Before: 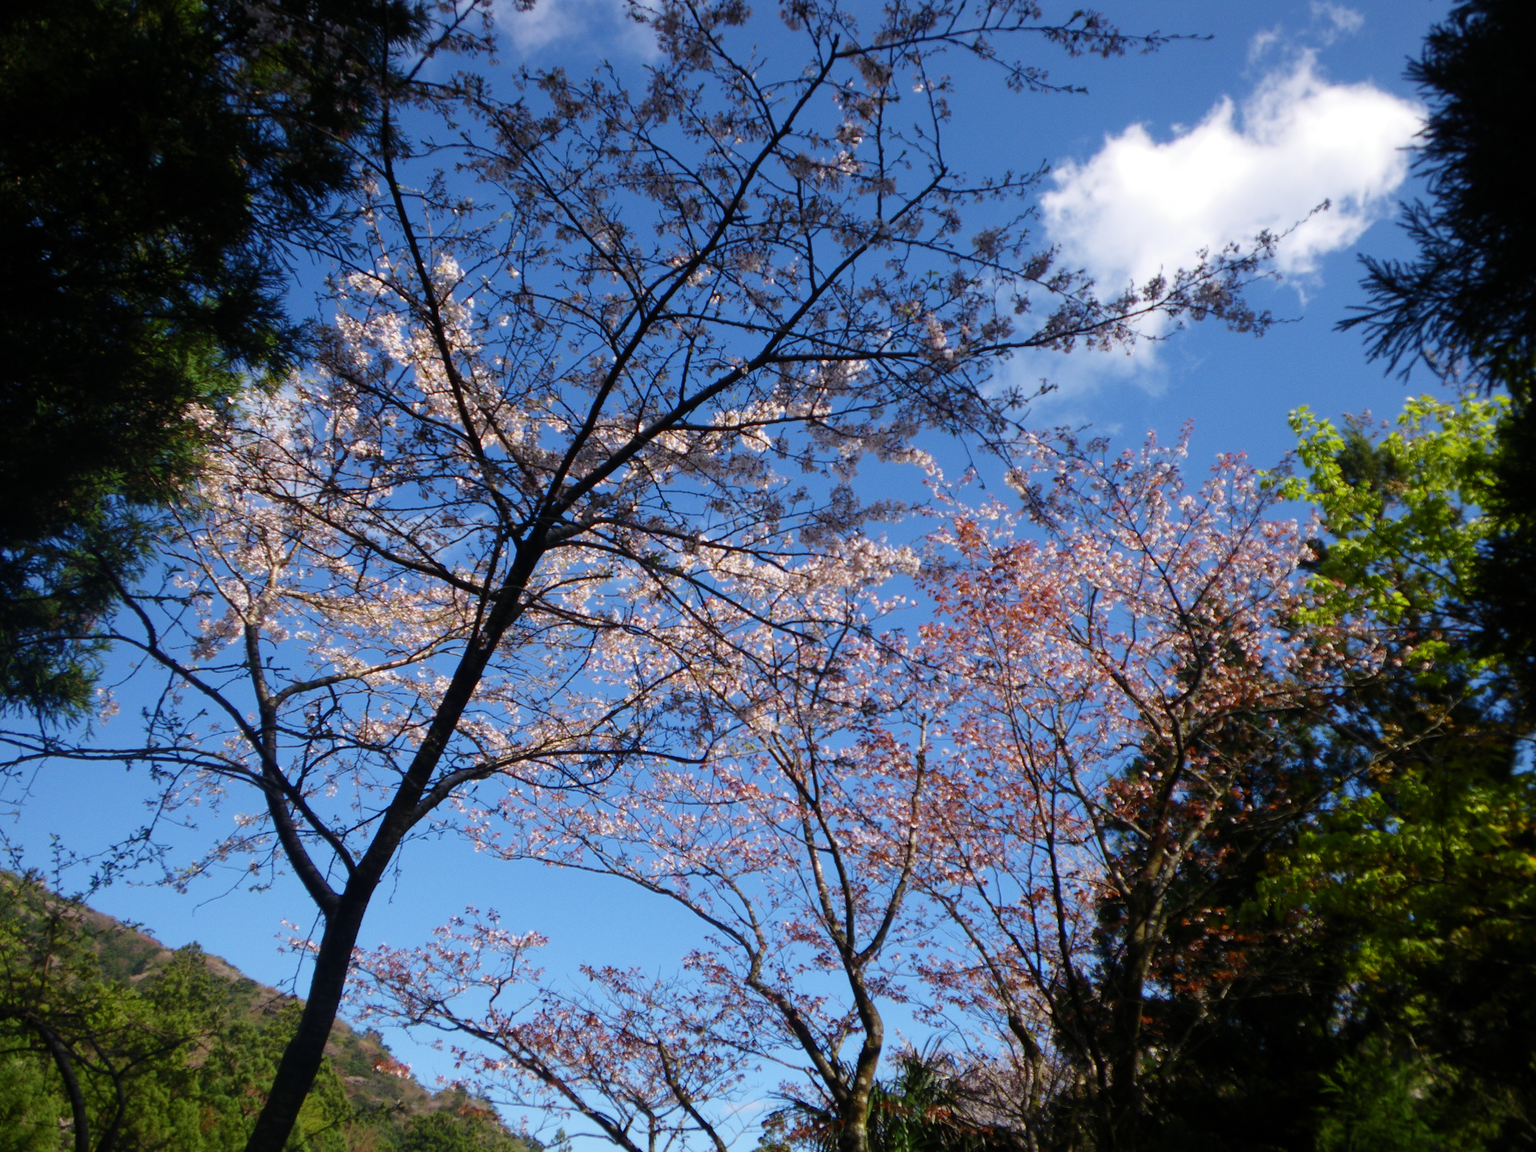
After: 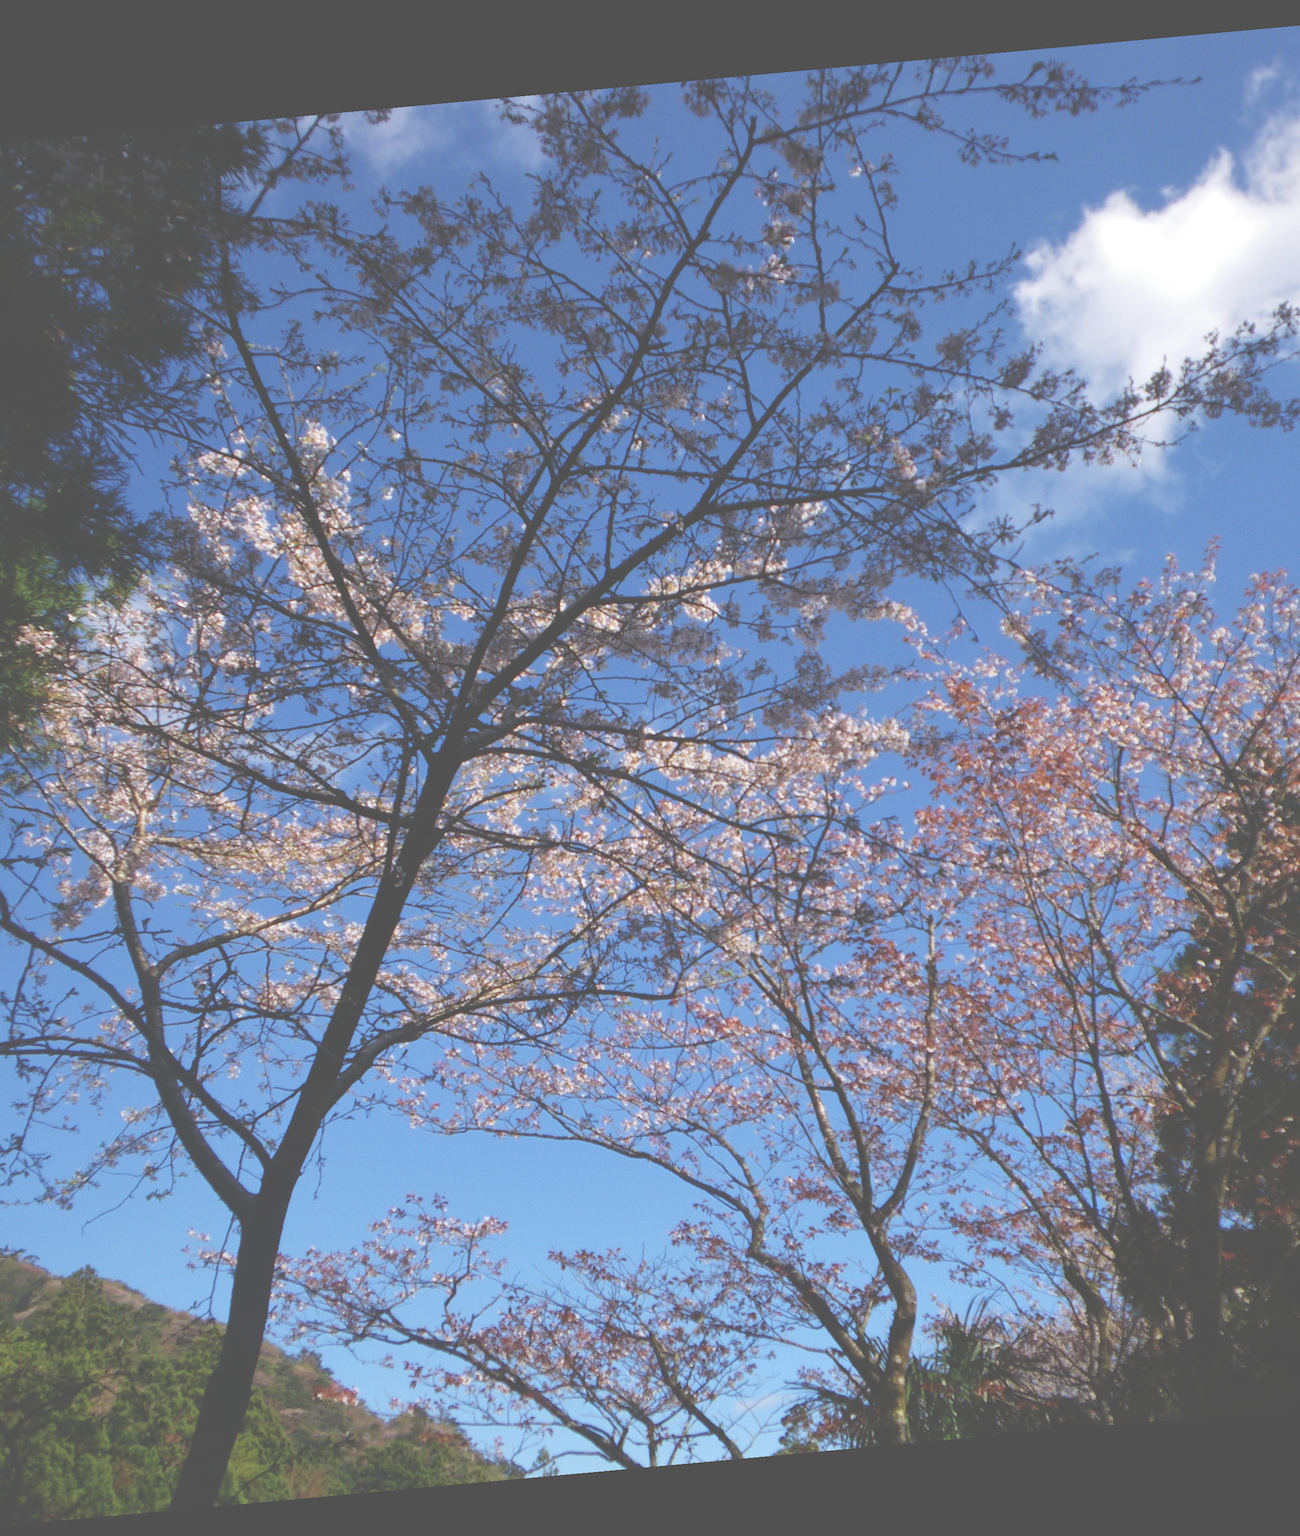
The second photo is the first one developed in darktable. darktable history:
exposure: black level correction -0.087, compensate highlight preservation false
crop and rotate: left 12.648%, right 20.685%
rotate and perspective: rotation -5.2°, automatic cropping off
shadows and highlights: shadows 25, highlights -25
